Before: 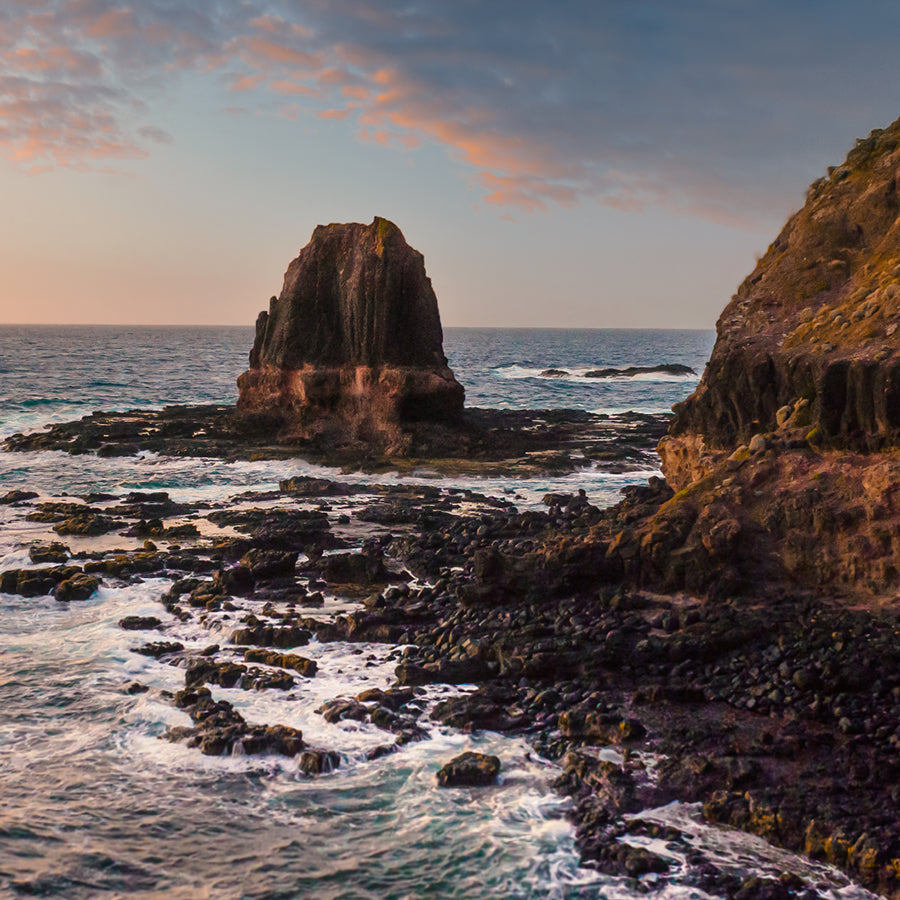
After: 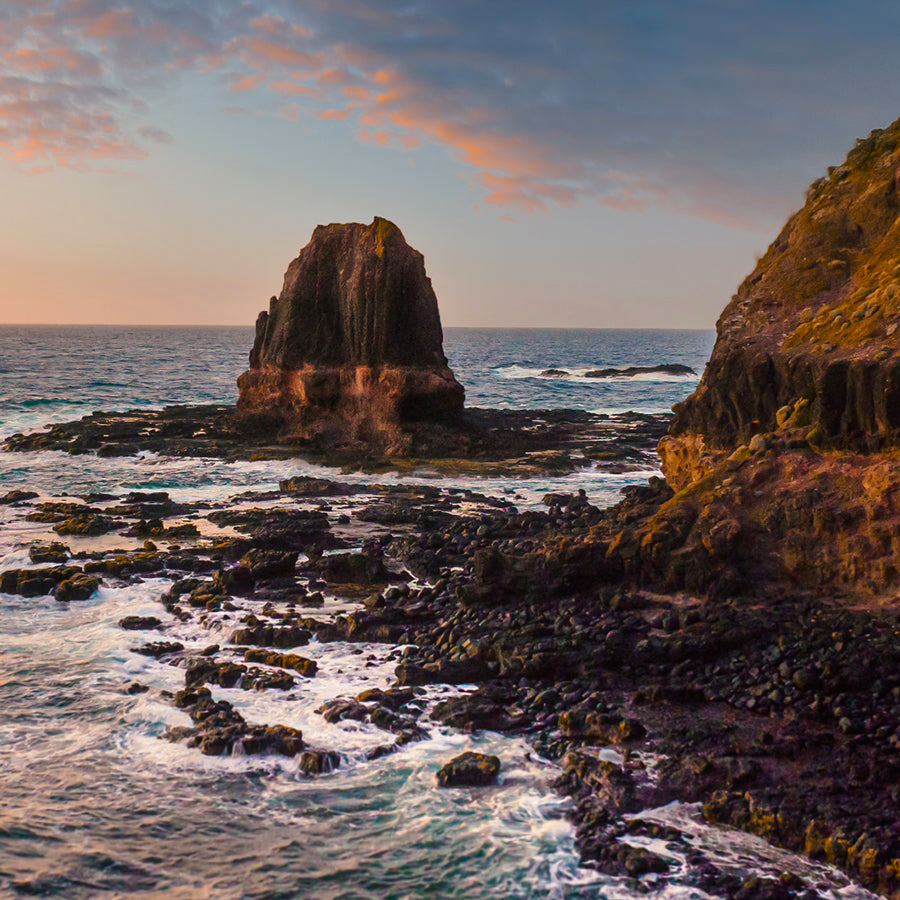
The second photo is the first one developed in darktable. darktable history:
color balance rgb: power › hue 207.27°, perceptual saturation grading › global saturation 25.01%
